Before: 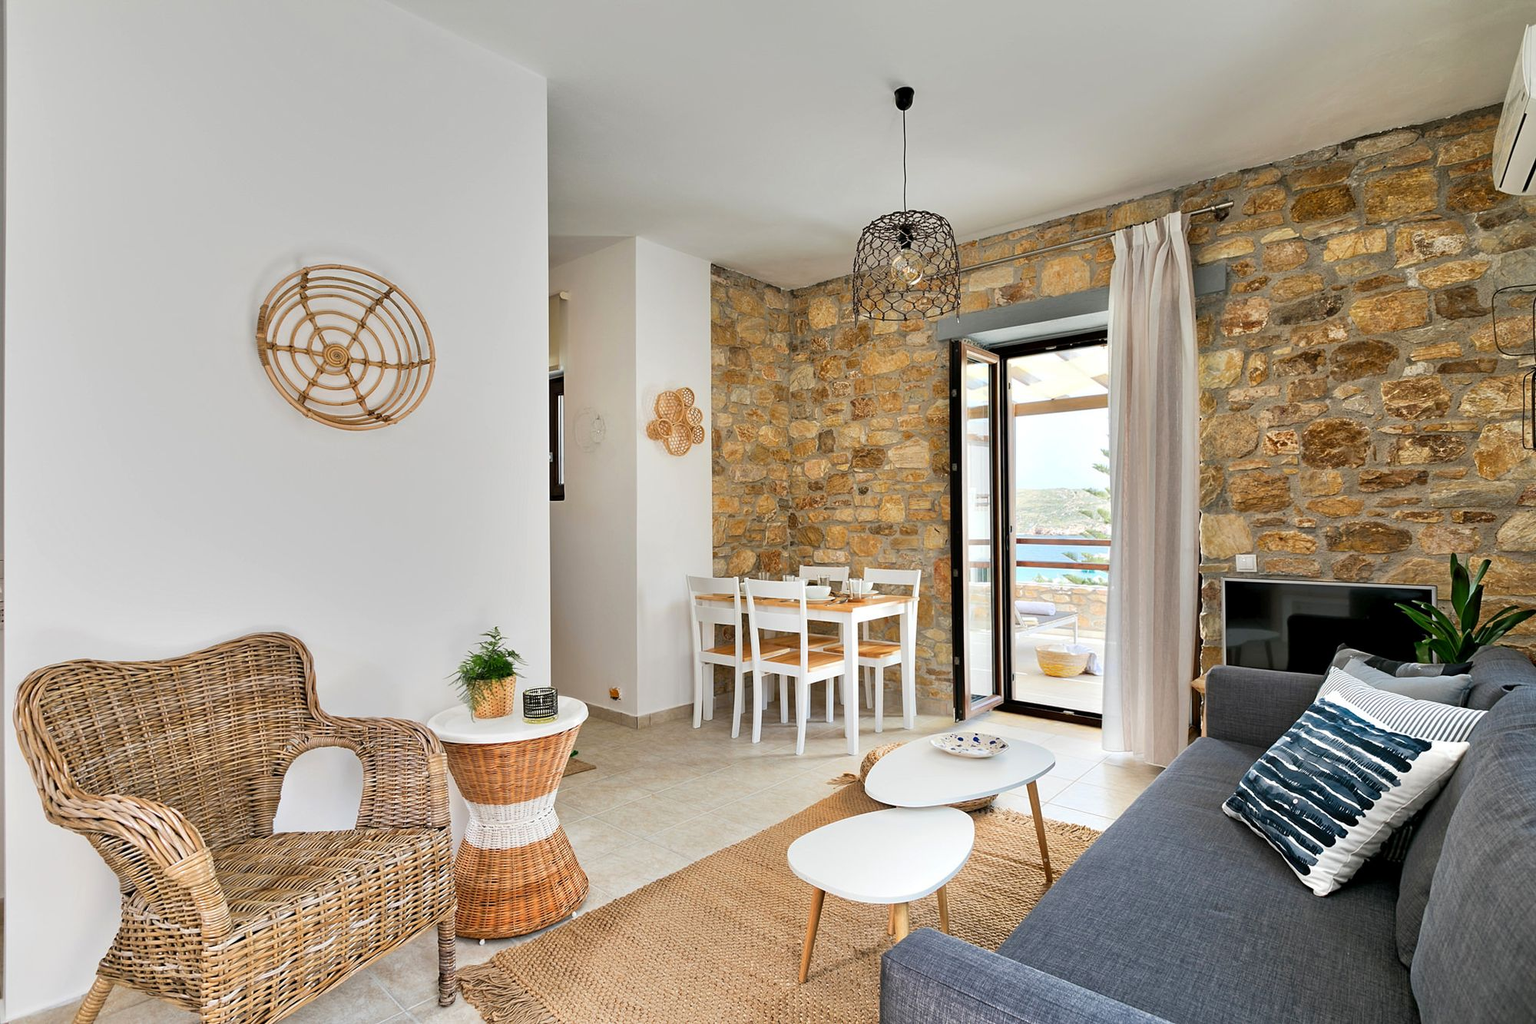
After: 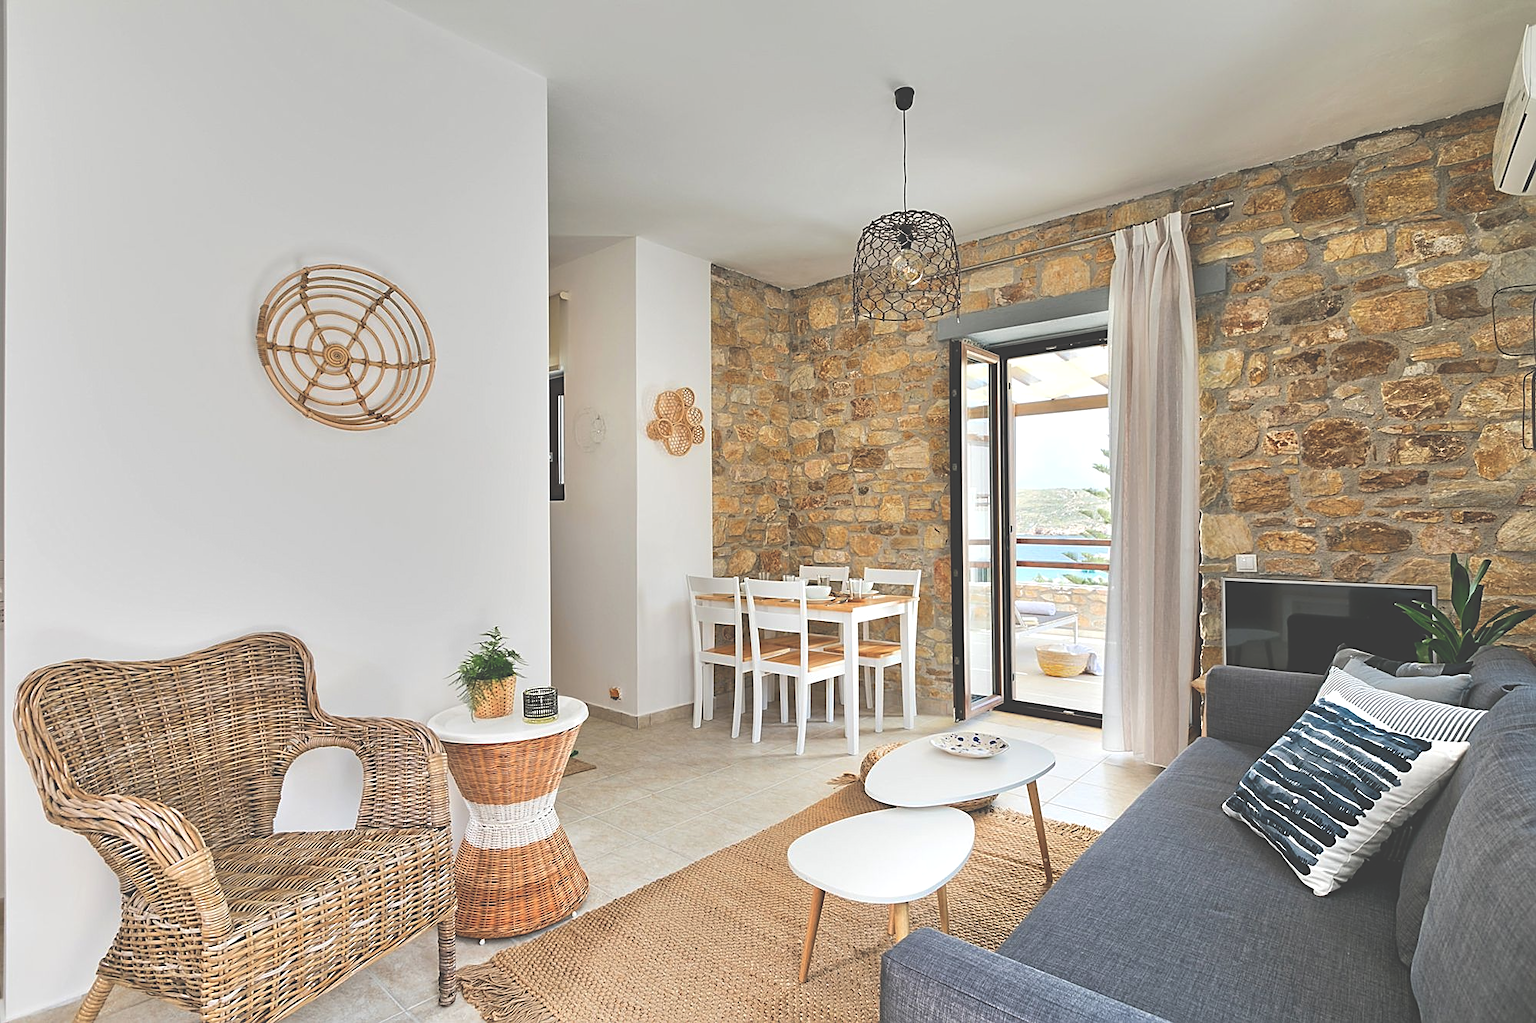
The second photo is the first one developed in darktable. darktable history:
exposure: black level correction -0.042, exposure 0.061 EV, compensate exposure bias true, compensate highlight preservation false
sharpen: on, module defaults
tone equalizer: edges refinement/feathering 500, mask exposure compensation -1.57 EV, preserve details no
